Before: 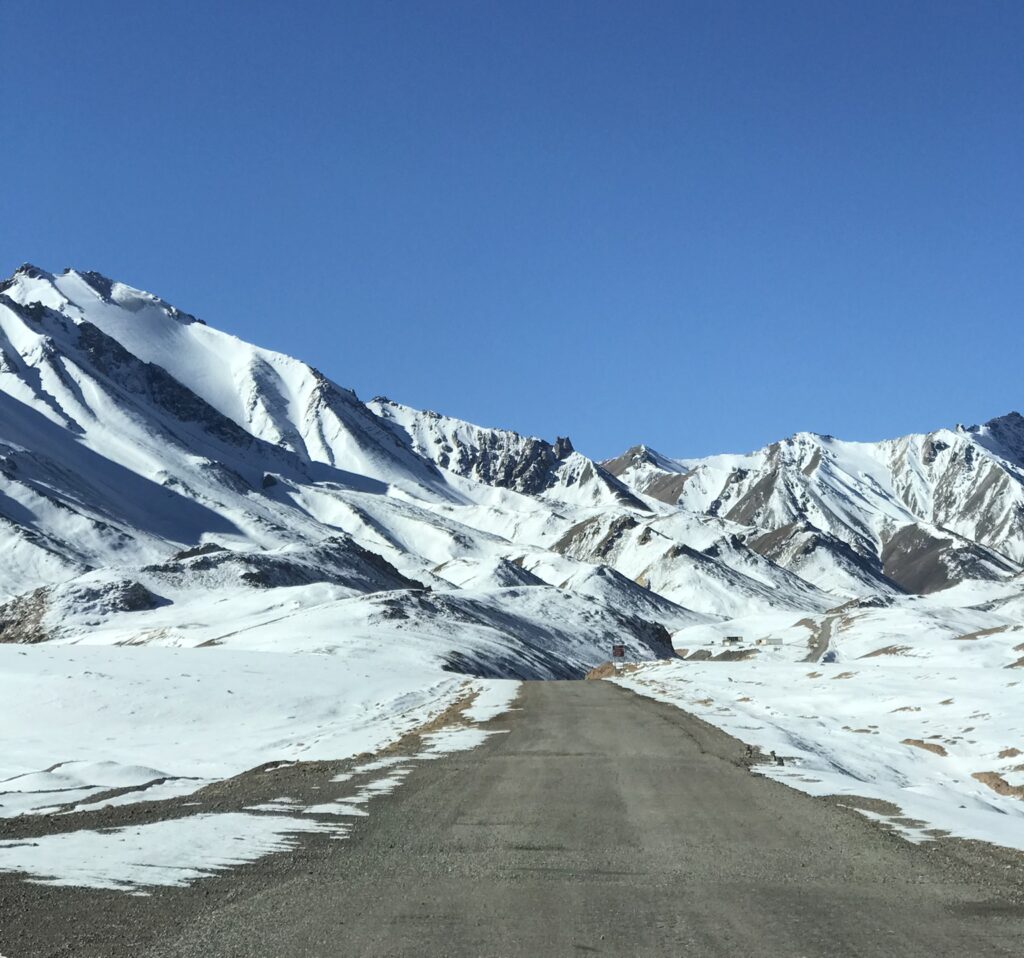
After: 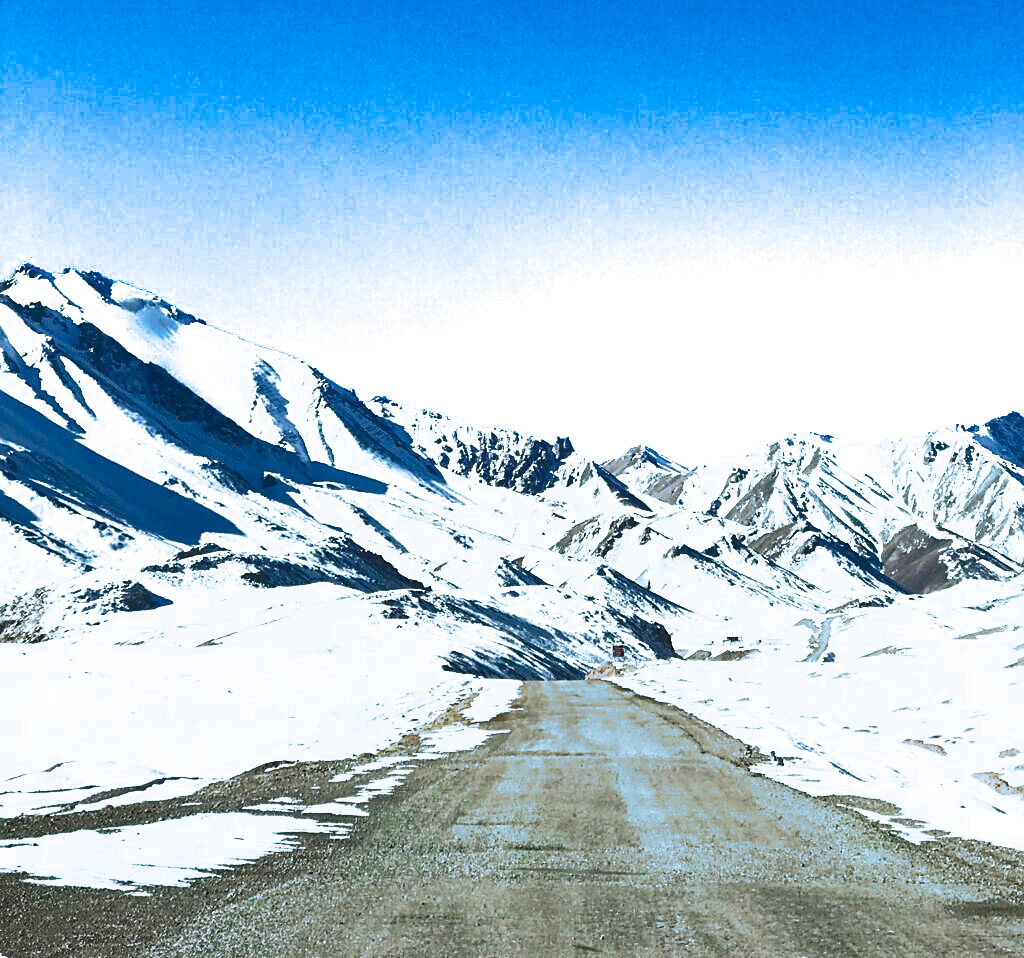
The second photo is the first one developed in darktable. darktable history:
sharpen: on, module defaults
contrast brightness saturation: contrast 0.83, brightness 0.59, saturation 0.59
split-toning: shadows › hue 351.18°, shadows › saturation 0.86, highlights › hue 218.82°, highlights › saturation 0.73, balance -19.167
